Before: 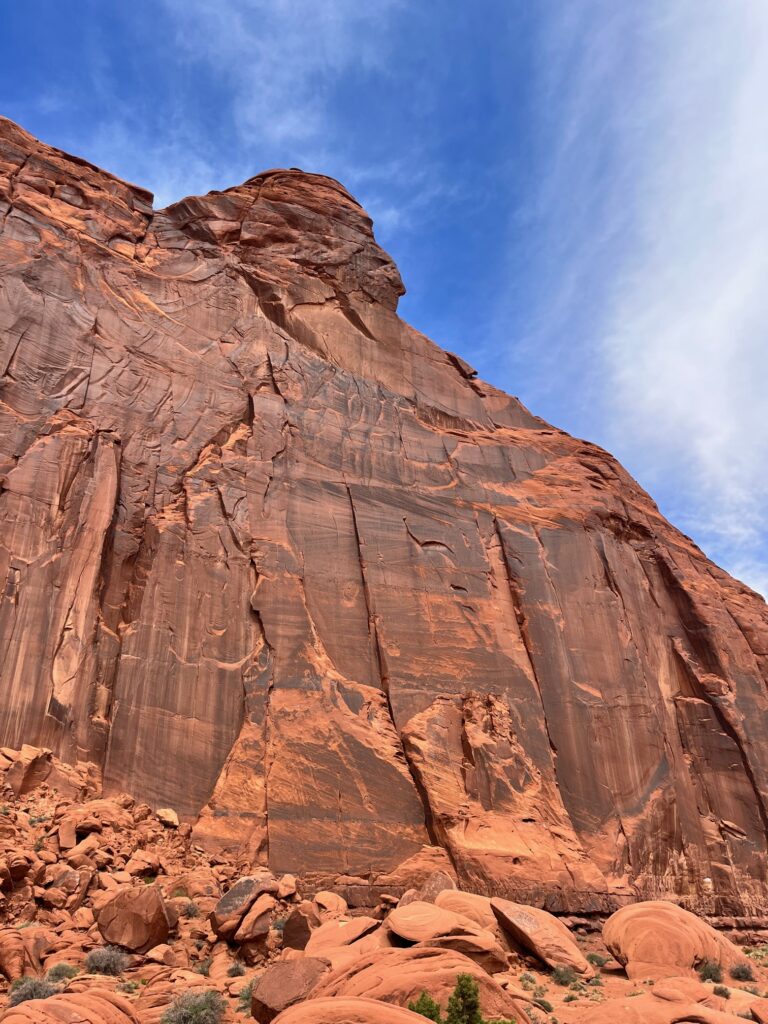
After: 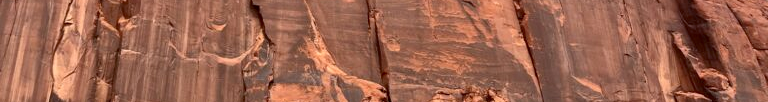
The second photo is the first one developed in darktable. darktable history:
local contrast: mode bilateral grid, contrast 20, coarseness 50, detail 132%, midtone range 0.2
crop and rotate: top 59.084%, bottom 30.916%
